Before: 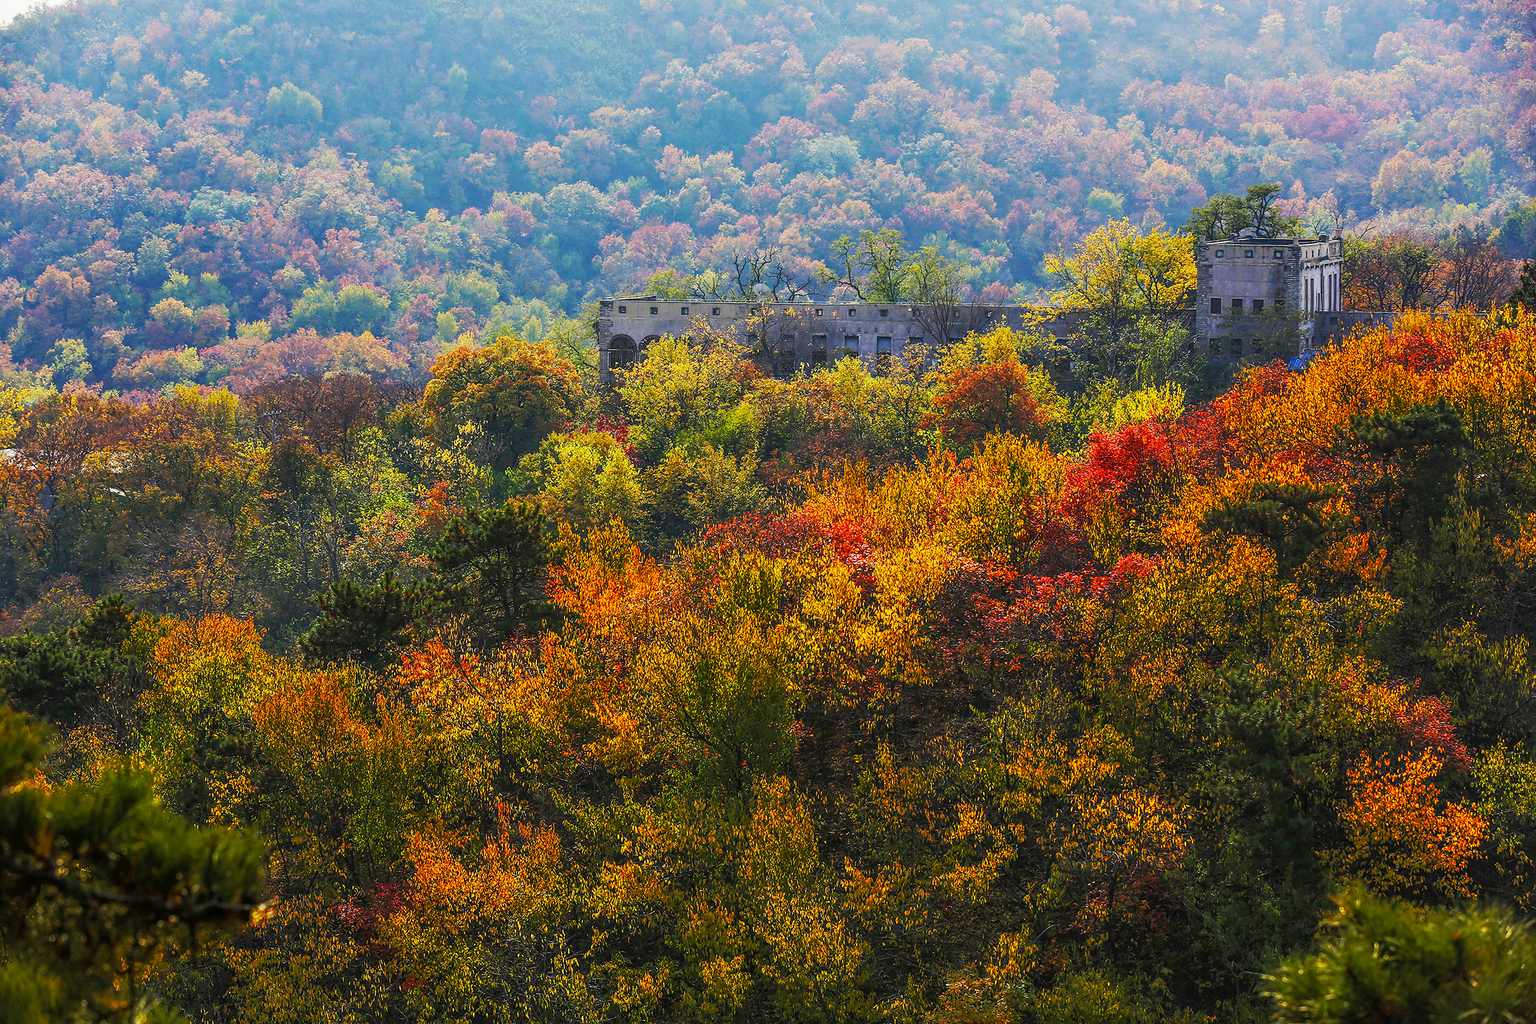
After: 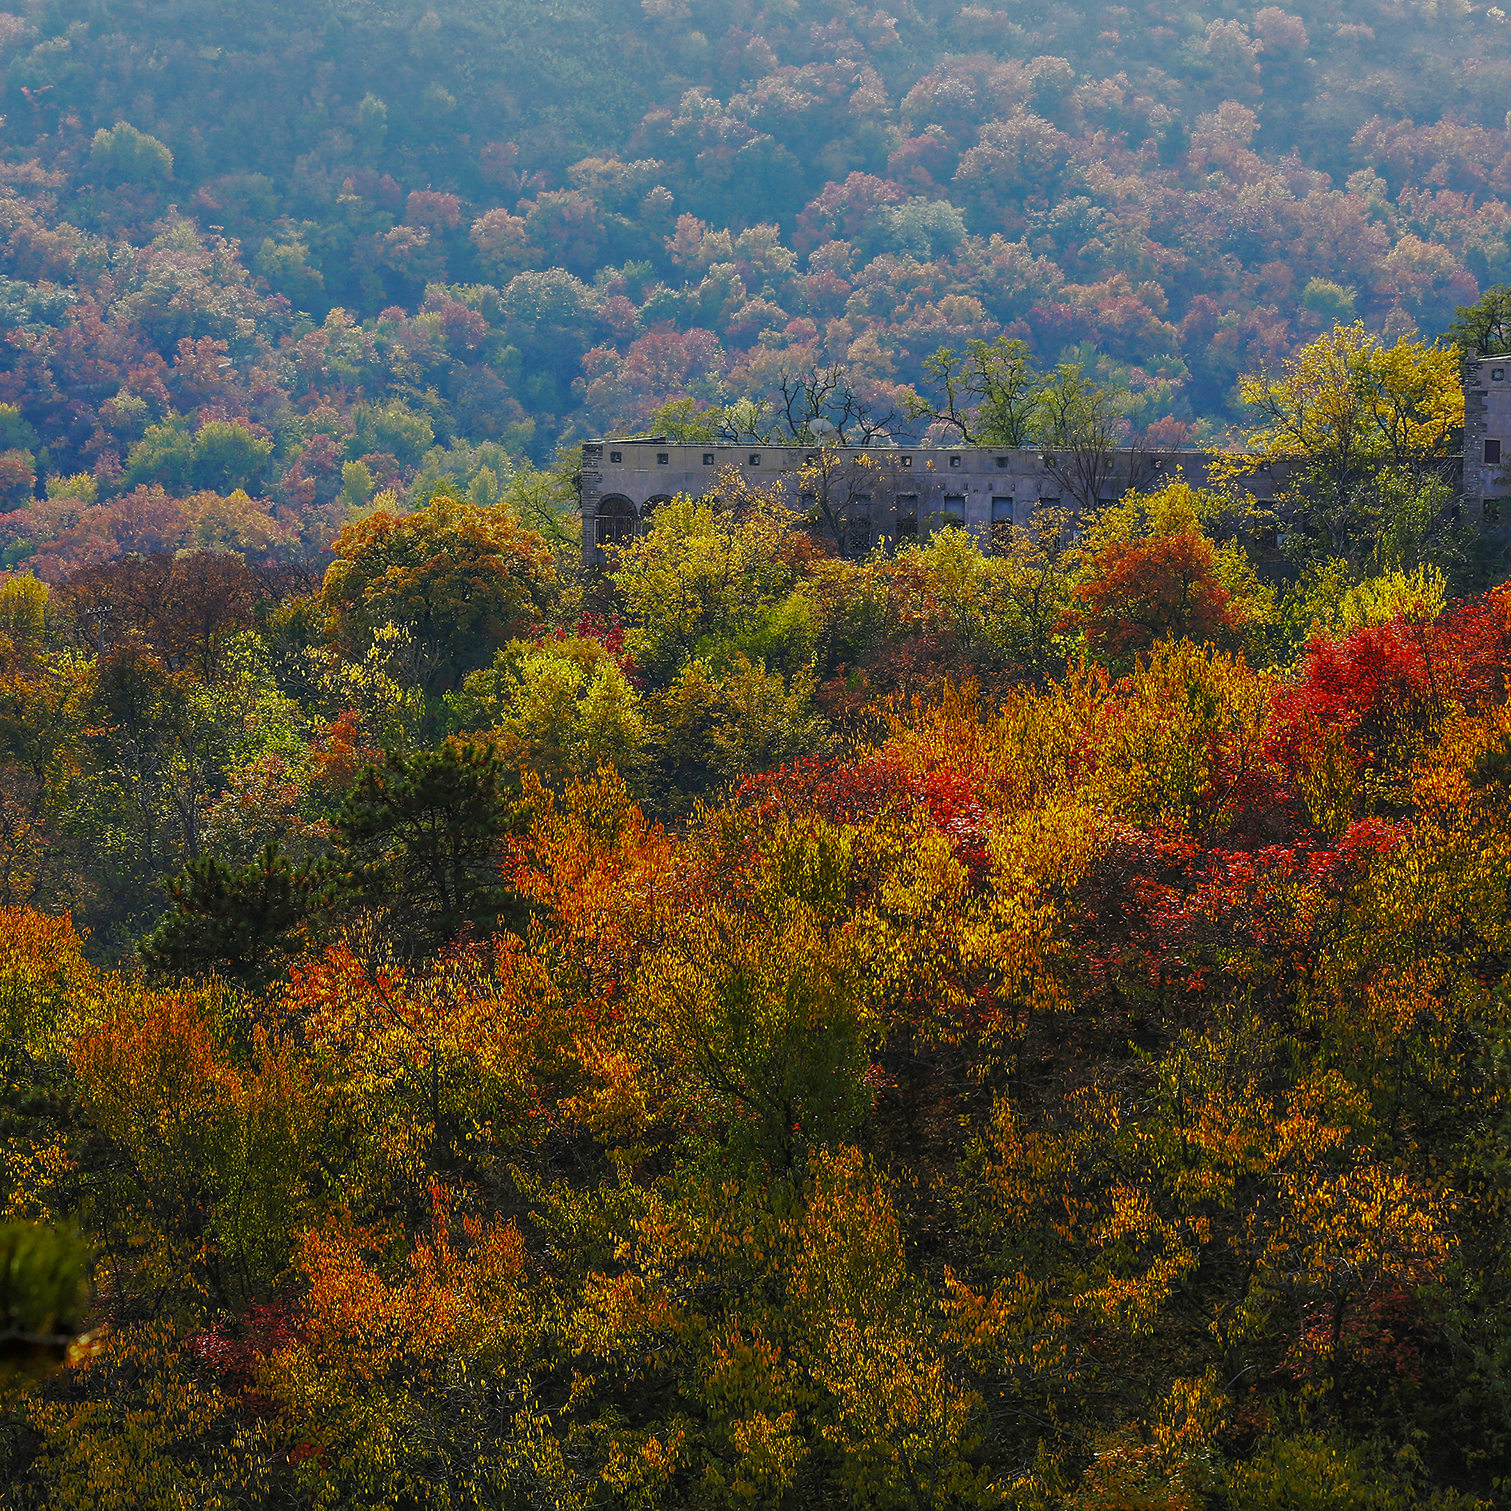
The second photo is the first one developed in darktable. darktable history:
exposure: exposure 0.128 EV, compensate highlight preservation false
crop and rotate: left 13.409%, right 19.924%
base curve: curves: ch0 [(0, 0) (0.826, 0.587) (1, 1)]
